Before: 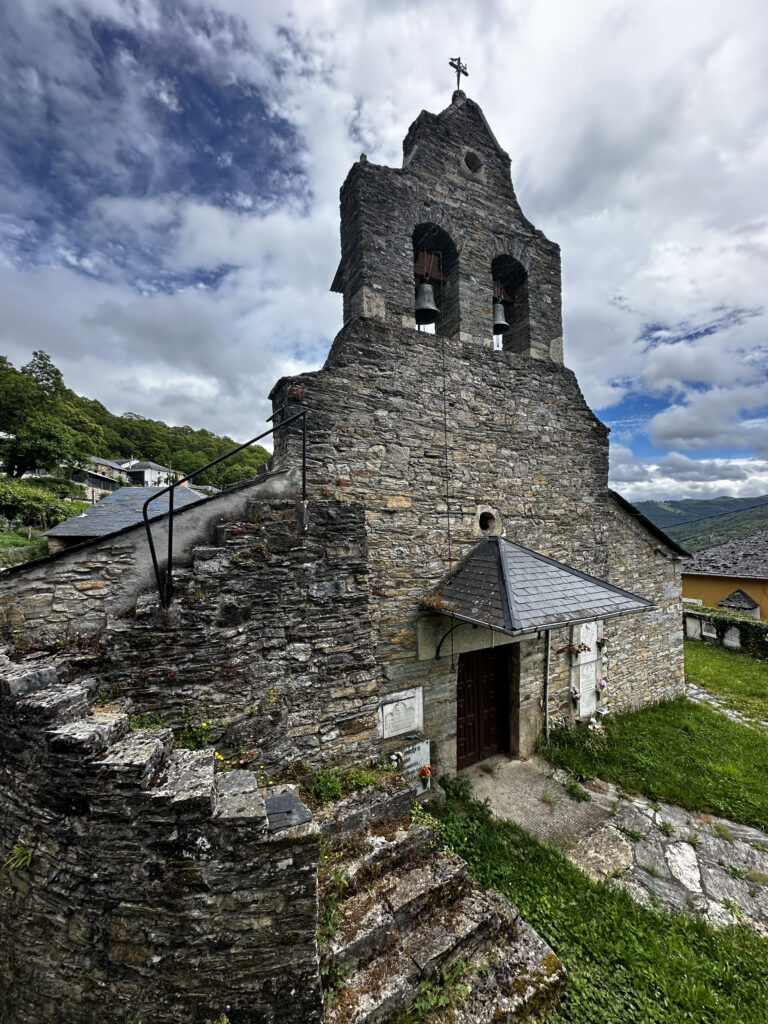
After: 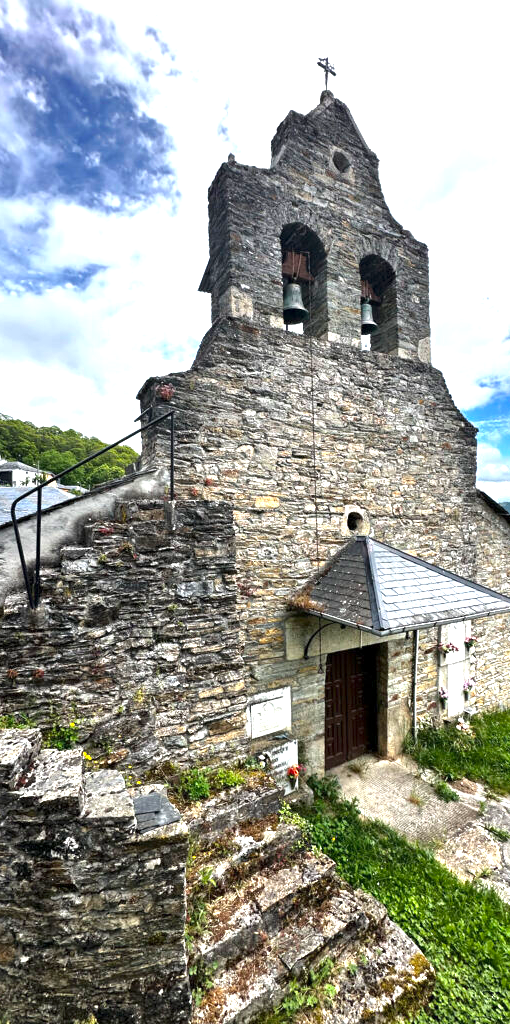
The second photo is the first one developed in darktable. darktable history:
exposure: black level correction 0, exposure 1.389 EV, compensate highlight preservation false
local contrast: mode bilateral grid, contrast 19, coarseness 51, detail 120%, midtone range 0.2
crop: left 17.227%, right 16.338%
